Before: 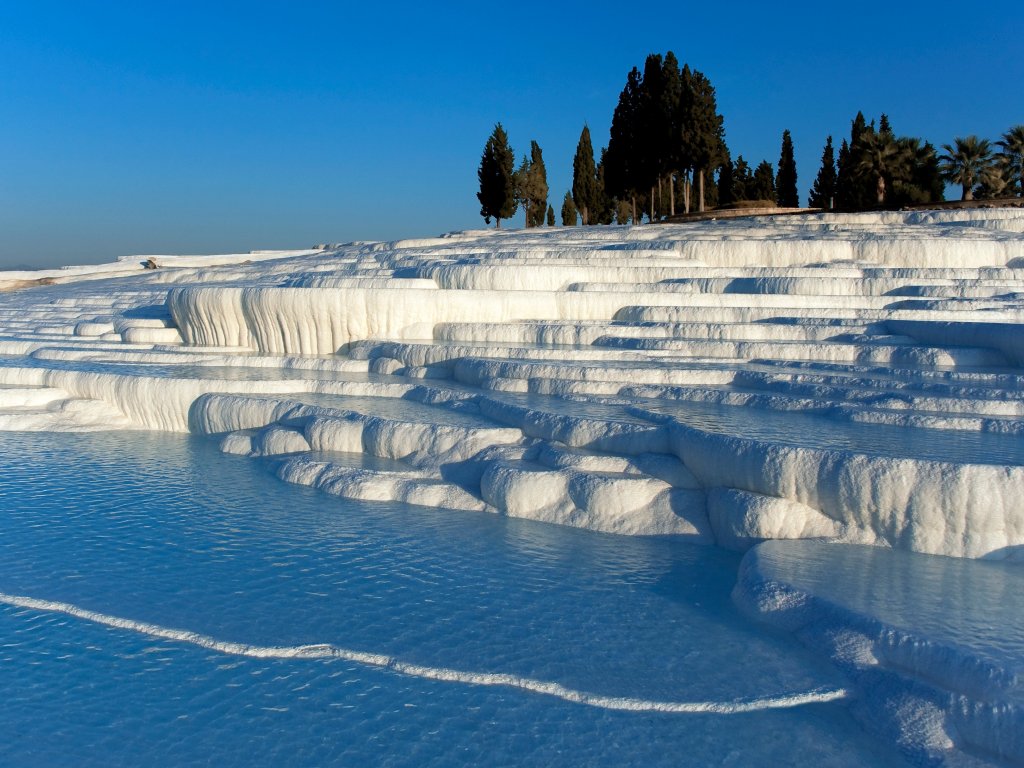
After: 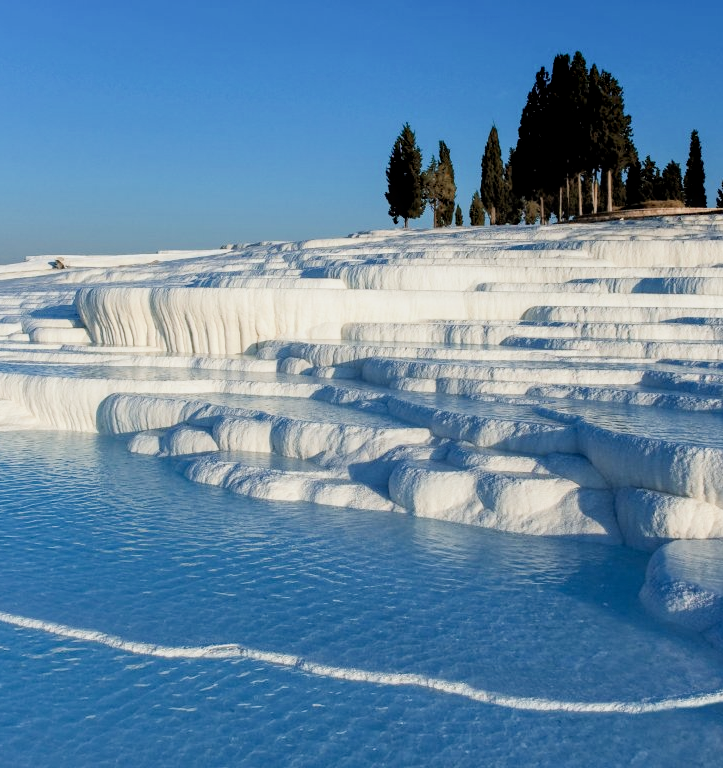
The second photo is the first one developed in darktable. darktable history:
contrast brightness saturation: saturation -0.05
crop and rotate: left 9.038%, right 20.296%
local contrast: detail 130%
exposure: exposure 0.574 EV, compensate highlight preservation false
filmic rgb: black relative exposure -16 EV, white relative exposure 6.91 EV, hardness 4.66, iterations of high-quality reconstruction 0
